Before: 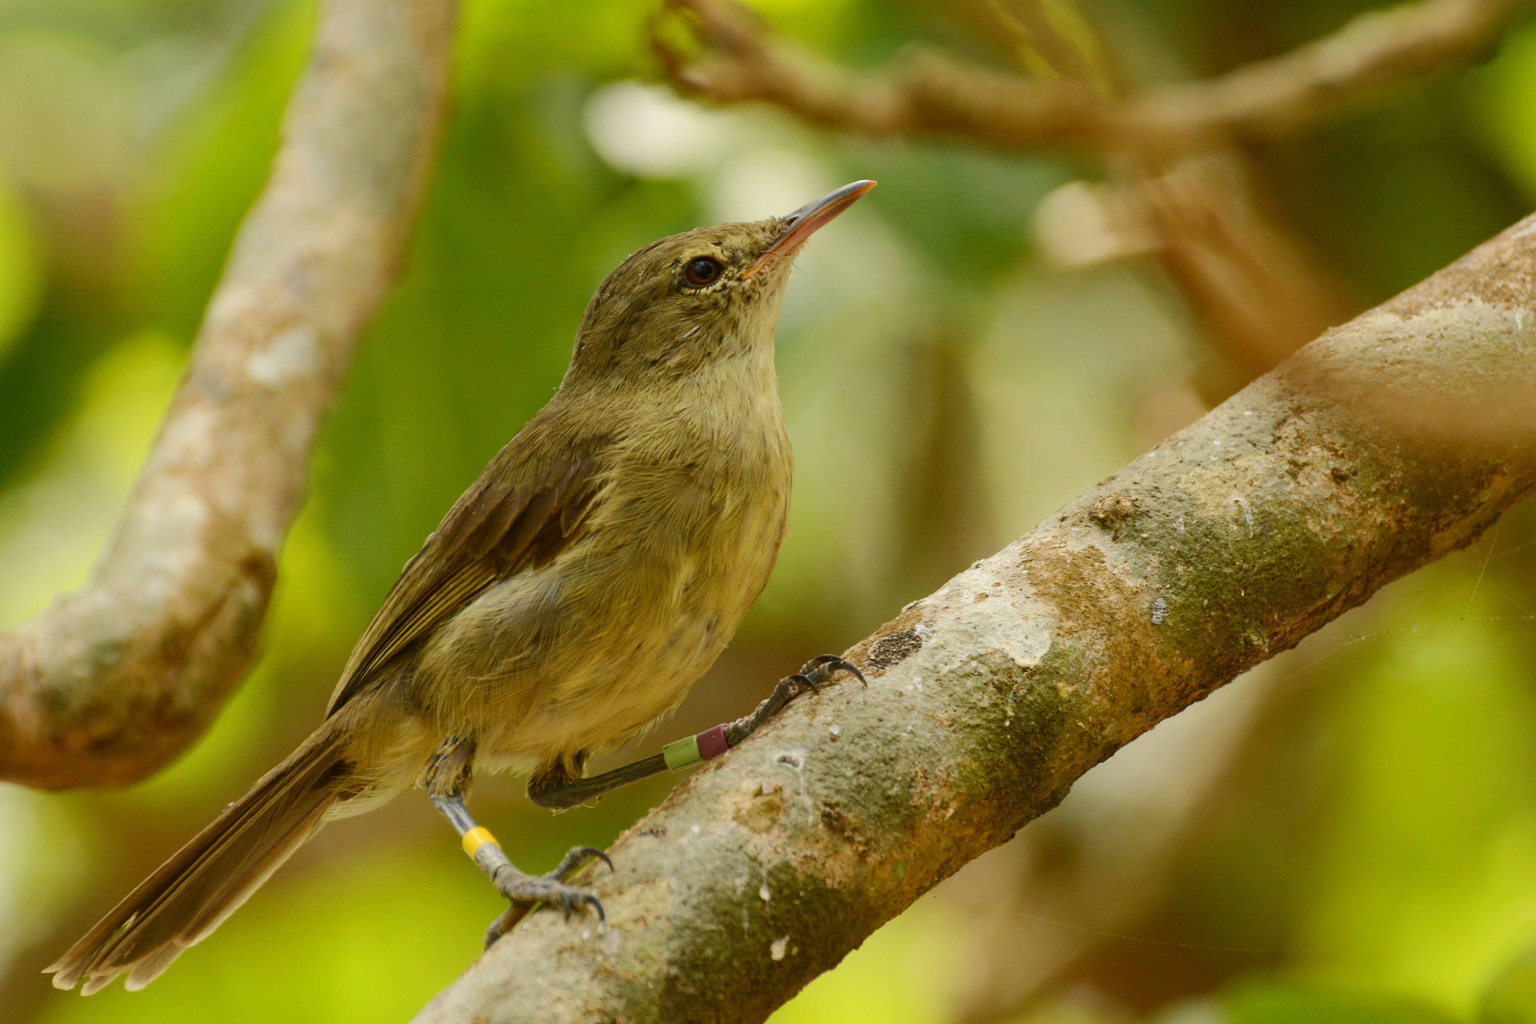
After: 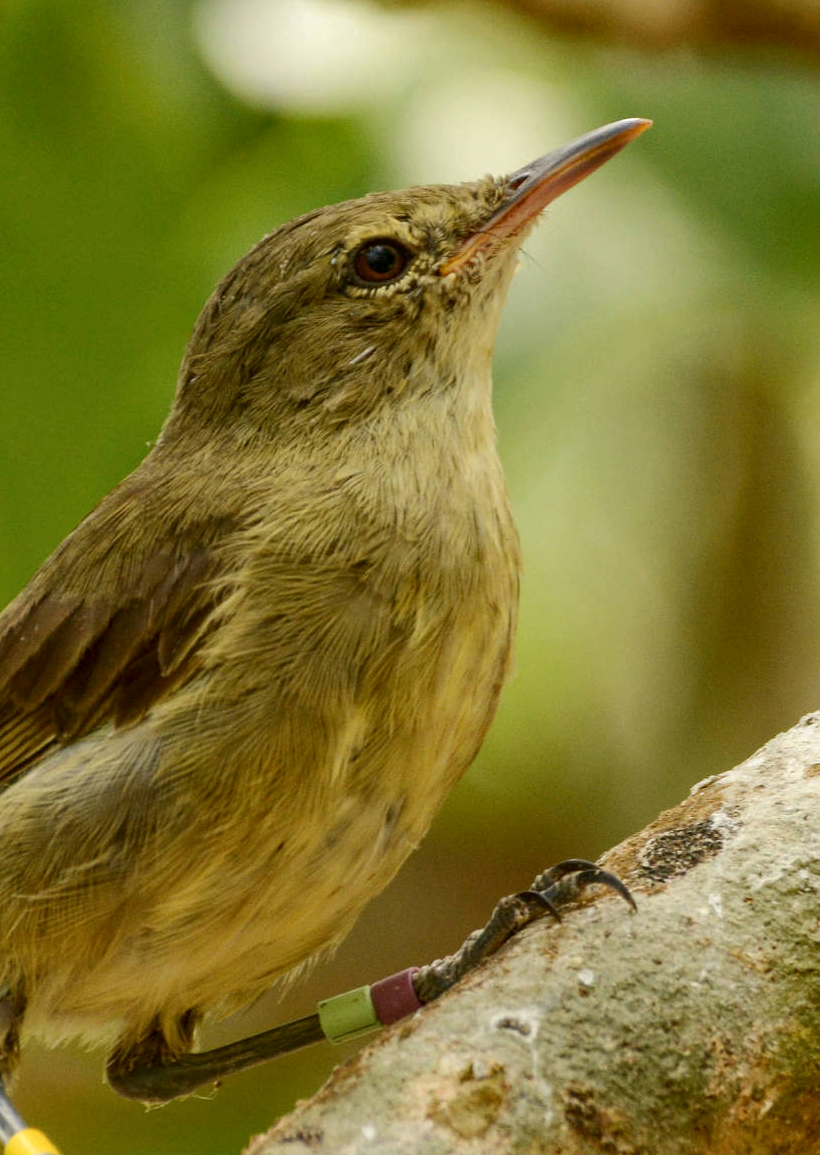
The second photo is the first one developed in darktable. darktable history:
local contrast: on, module defaults
crop and rotate: left 29.938%, top 10.221%, right 35.887%, bottom 17.571%
shadows and highlights: shadows 61.41, white point adjustment 0.375, highlights -34.68, compress 83.72%
